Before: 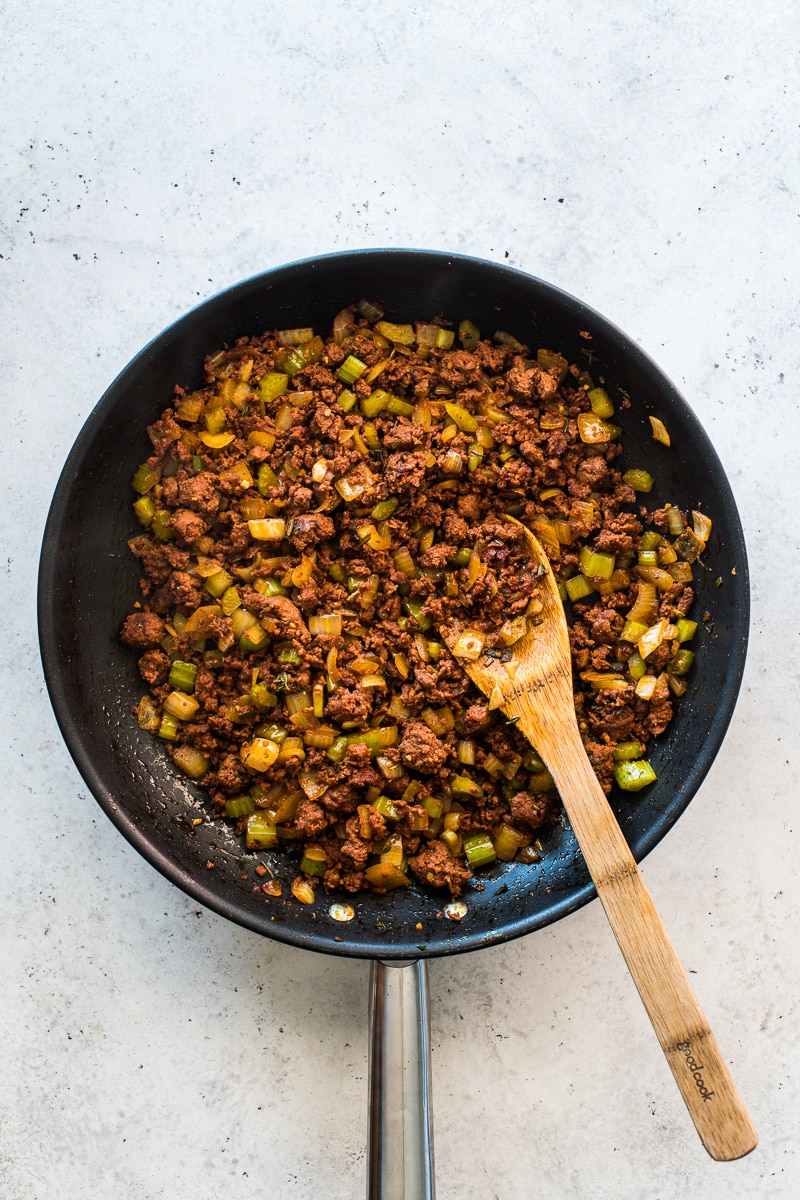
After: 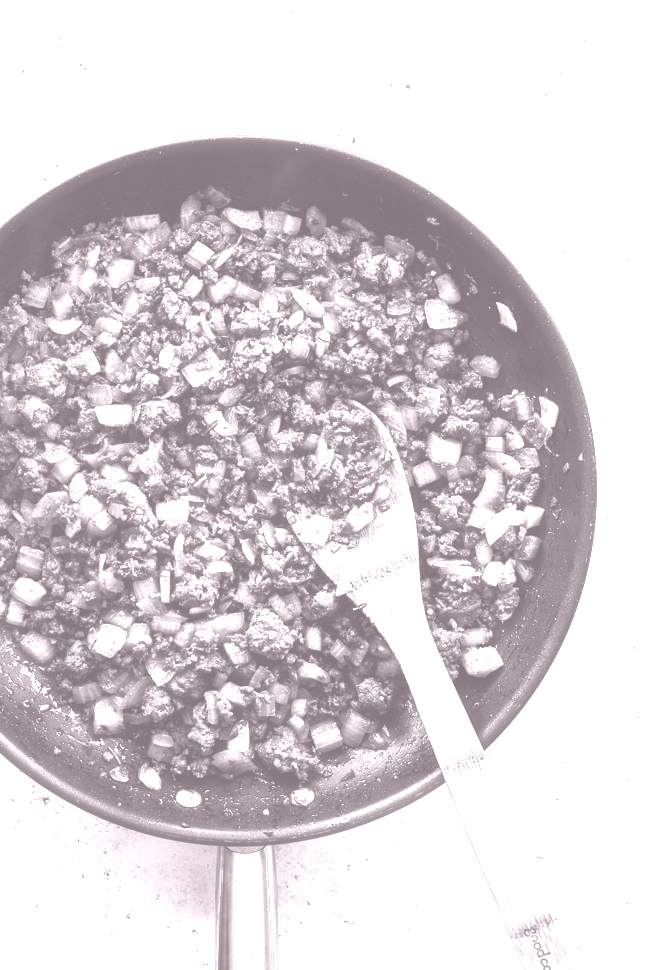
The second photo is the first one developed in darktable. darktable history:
haze removal: strength -0.1, adaptive false
contrast brightness saturation: contrast 0.13, brightness -0.05, saturation 0.16
crop: left 19.159%, top 9.58%, bottom 9.58%
colorize: hue 25.2°, saturation 83%, source mix 82%, lightness 79%, version 1
